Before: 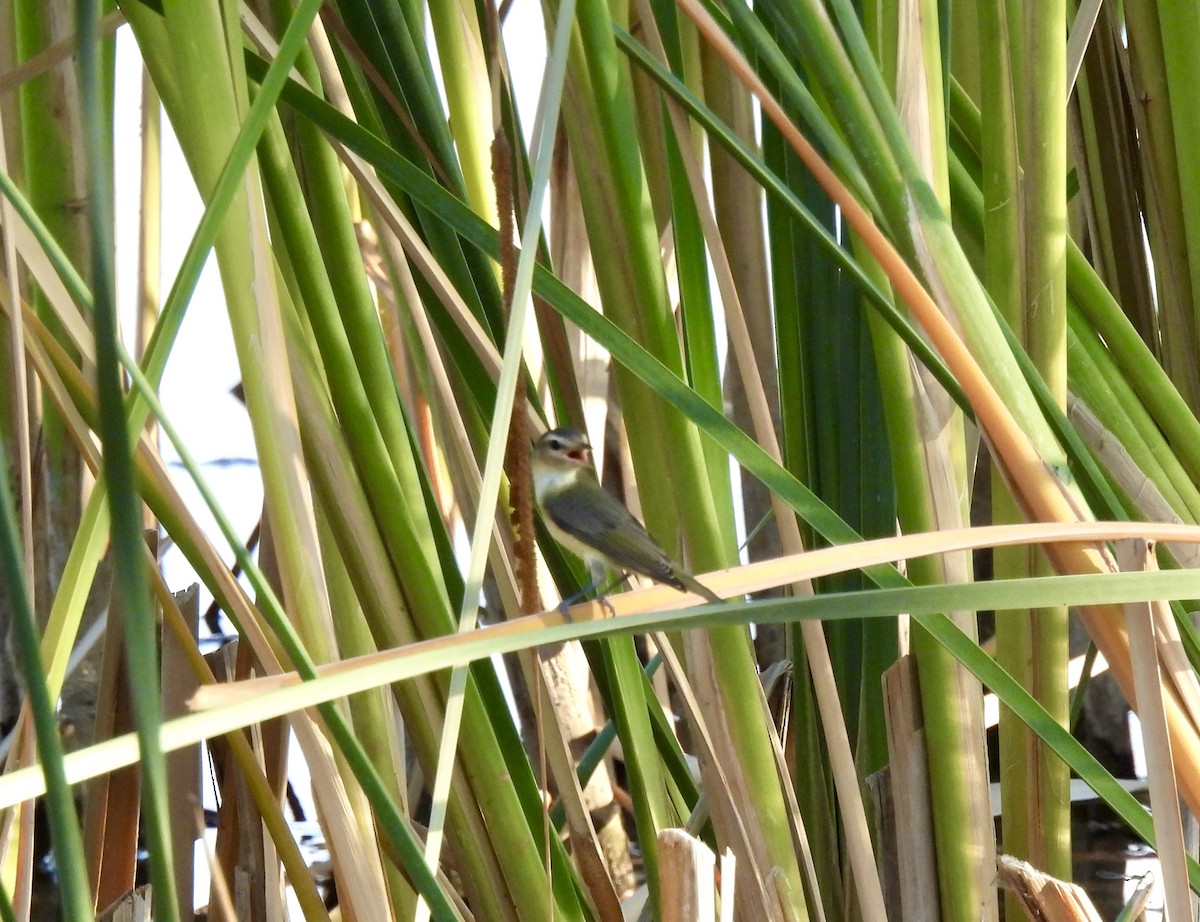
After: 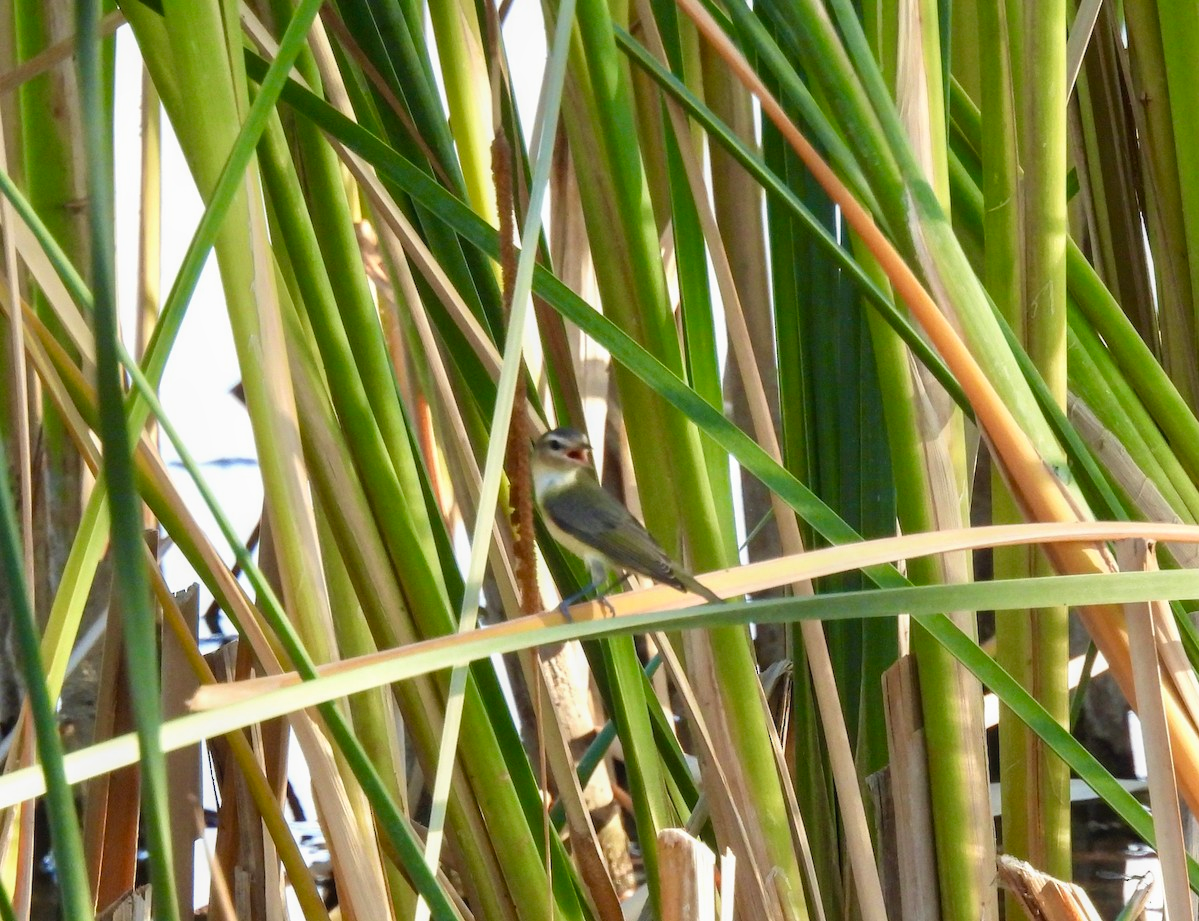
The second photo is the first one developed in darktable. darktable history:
local contrast: detail 110%
tone equalizer: -7 EV 0.13 EV, smoothing diameter 25%, edges refinement/feathering 10, preserve details guided filter
